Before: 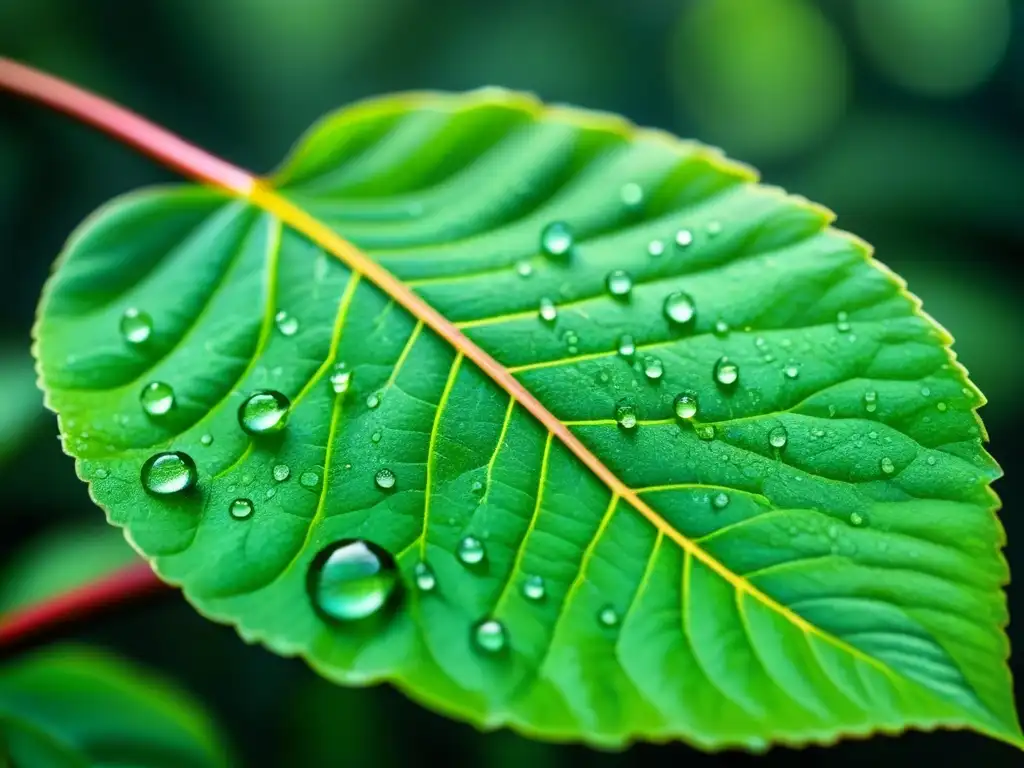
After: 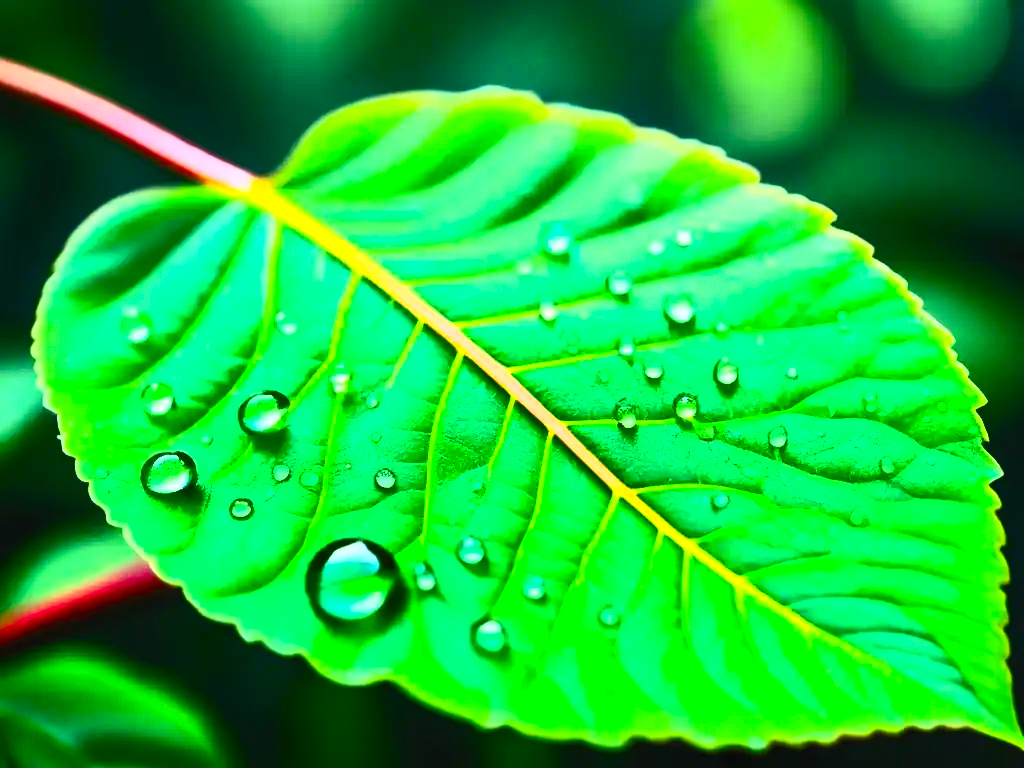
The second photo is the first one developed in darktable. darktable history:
contrast brightness saturation: contrast 0.83, brightness 0.59, saturation 0.59
rgb levels: preserve colors max RGB
